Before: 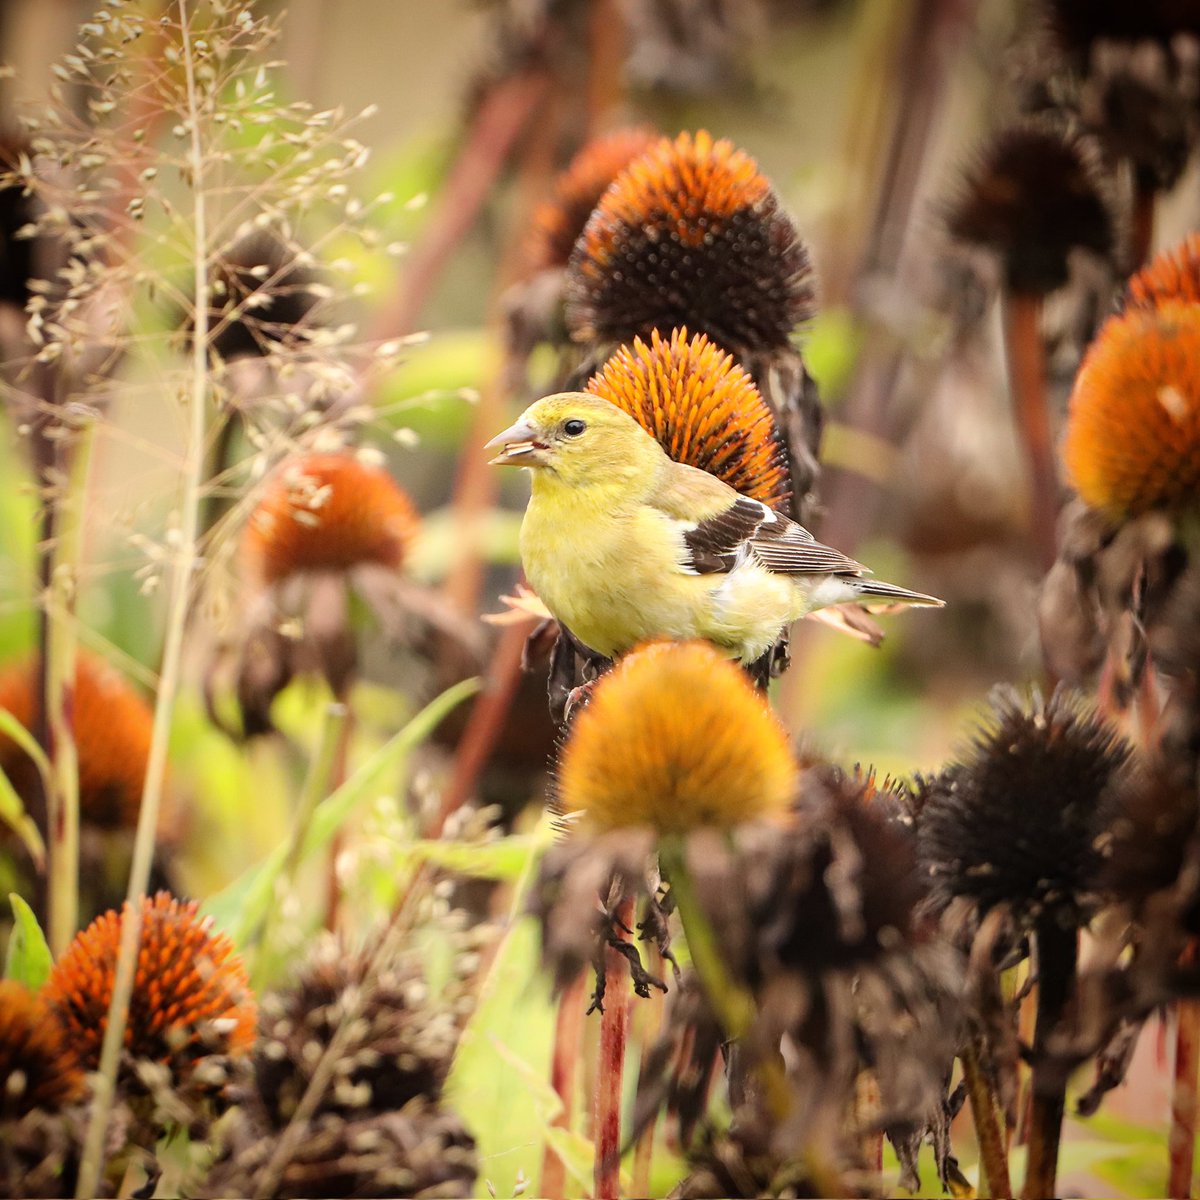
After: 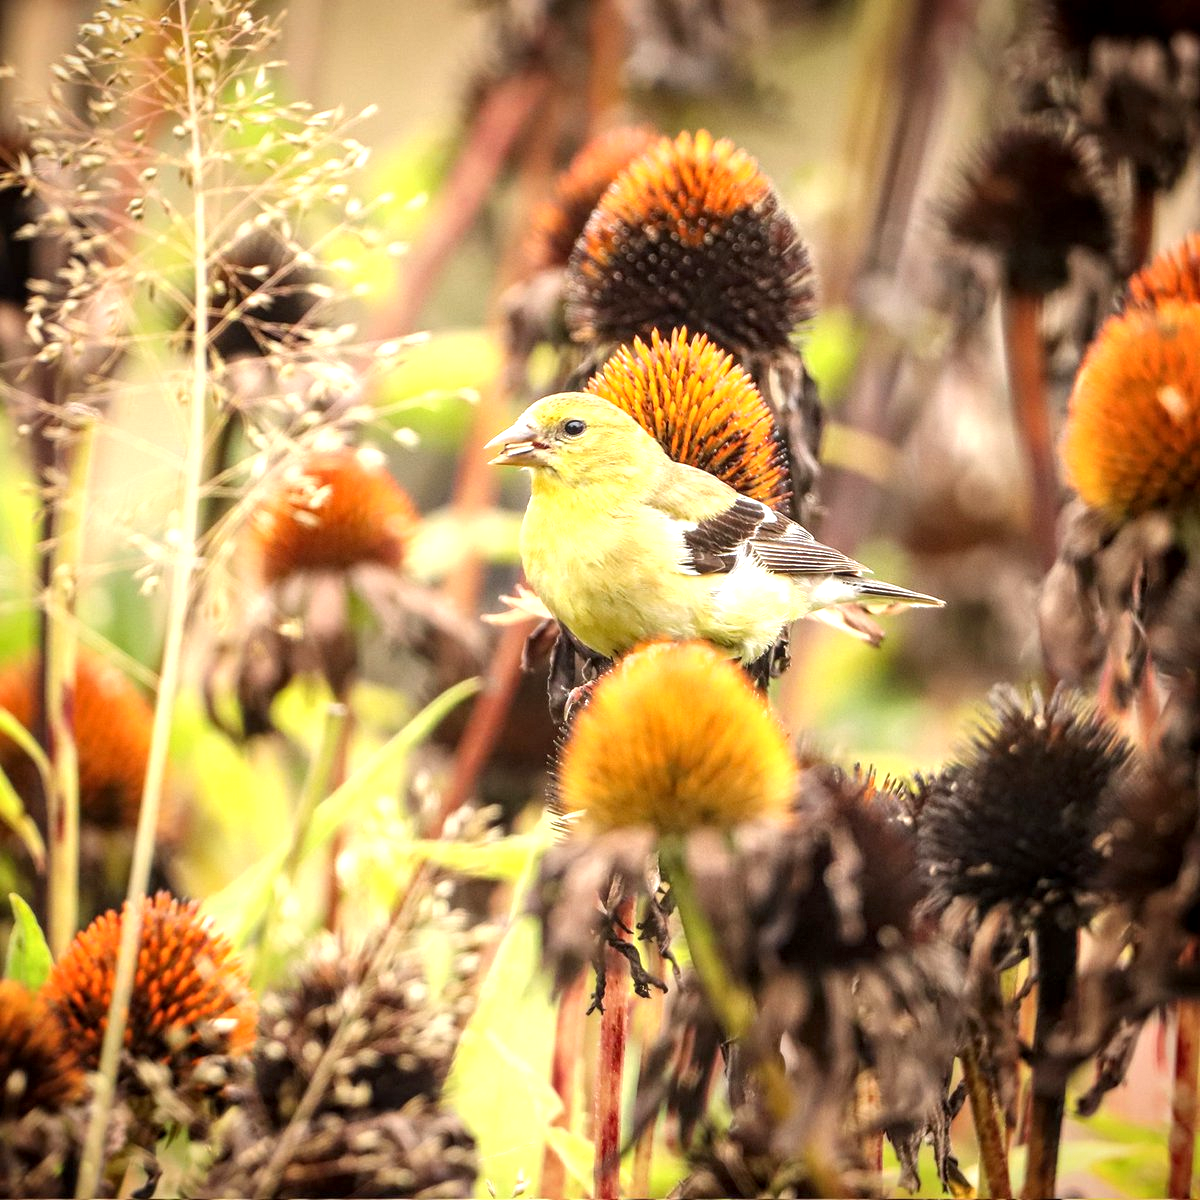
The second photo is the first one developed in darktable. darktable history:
exposure: exposure 0.6 EV, compensate highlight preservation false
local contrast: detail 130%
